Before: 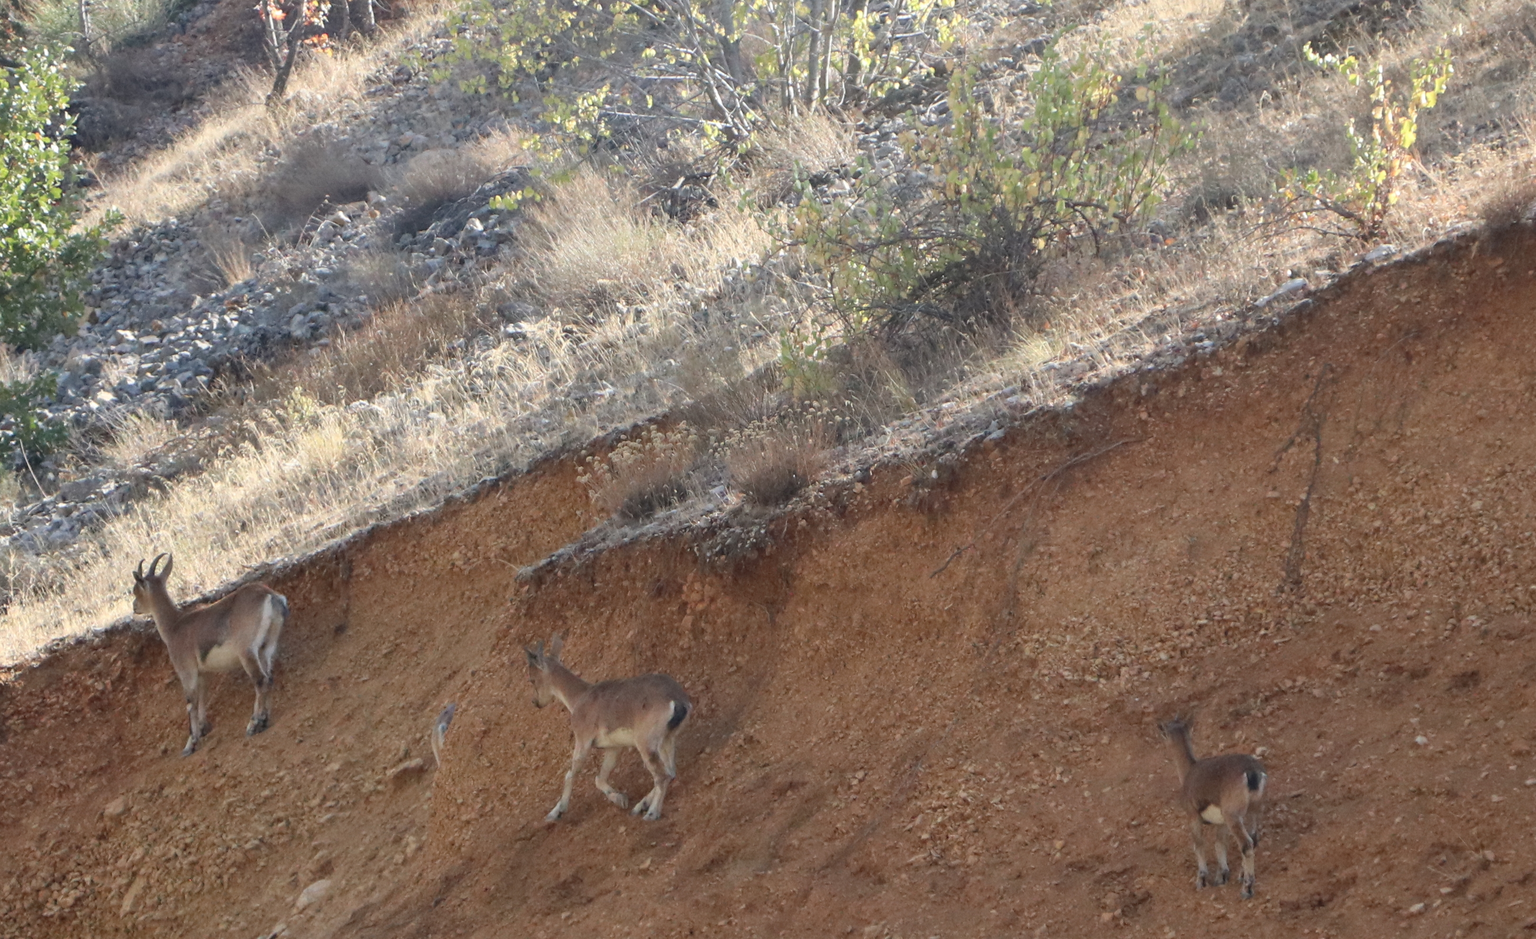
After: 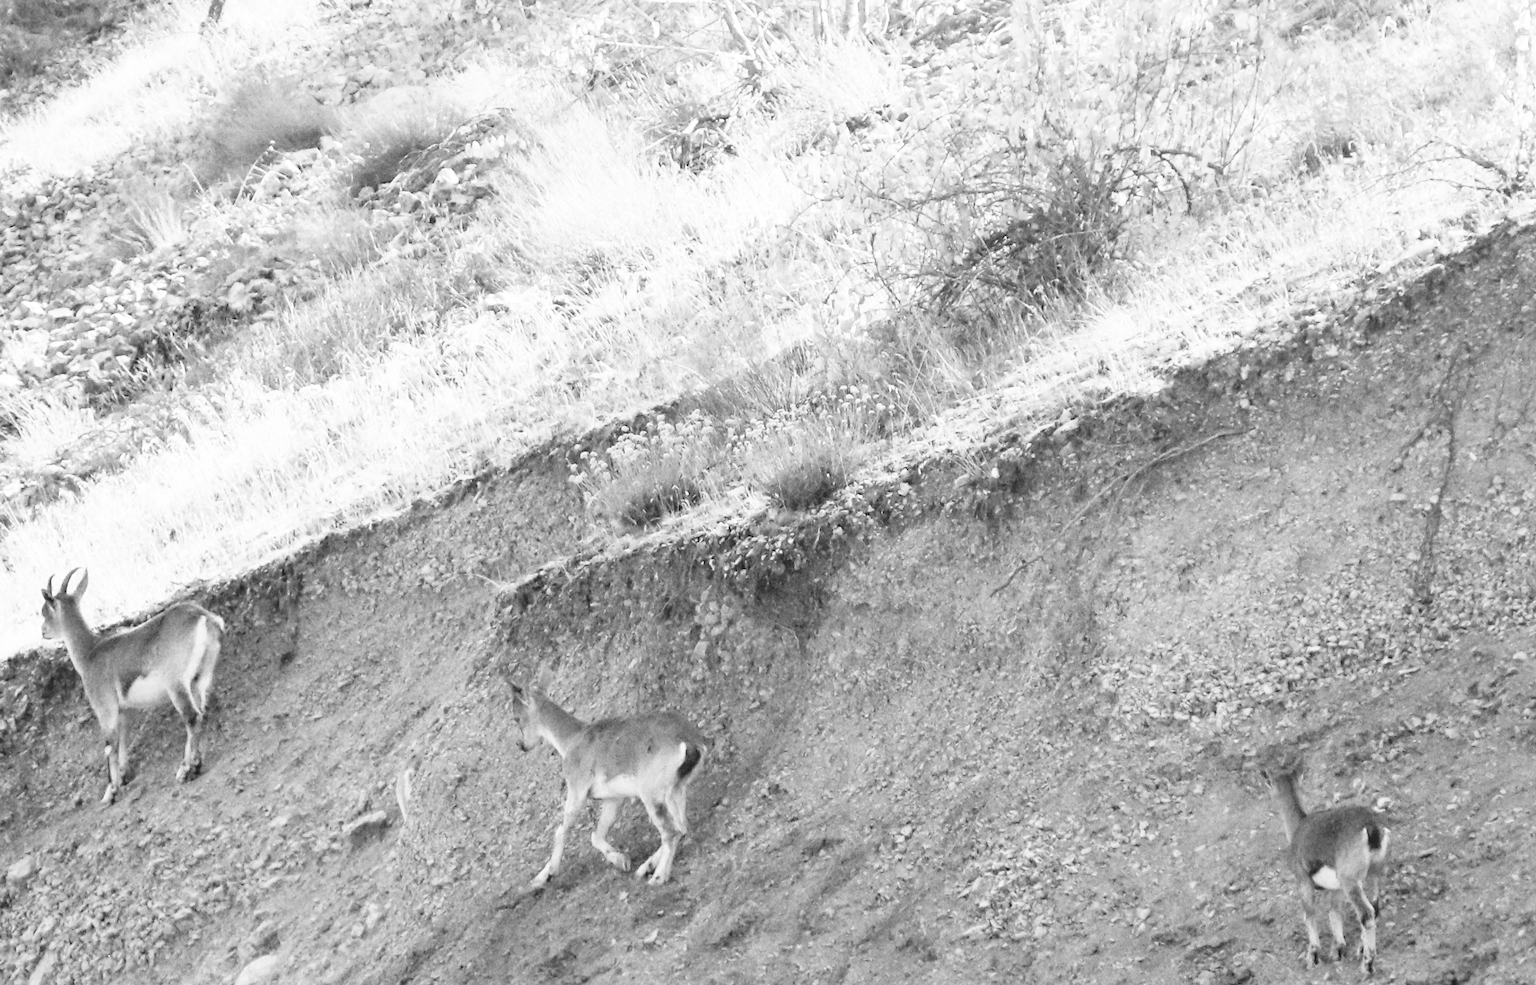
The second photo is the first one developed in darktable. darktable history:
exposure: compensate highlight preservation false
rgb curve: curves: ch0 [(0, 0) (0.21, 0.15) (0.24, 0.21) (0.5, 0.75) (0.75, 0.96) (0.89, 0.99) (1, 1)]; ch1 [(0, 0.02) (0.21, 0.13) (0.25, 0.2) (0.5, 0.67) (0.75, 0.9) (0.89, 0.97) (1, 1)]; ch2 [(0, 0.02) (0.21, 0.13) (0.25, 0.2) (0.5, 0.67) (0.75, 0.9) (0.89, 0.97) (1, 1)], compensate middle gray true
color calibration: output gray [0.267, 0.423, 0.261, 0], illuminant same as pipeline (D50), adaptation none (bypass)
crop: left 6.446%, top 8.188%, right 9.538%, bottom 3.548%
tone equalizer: on, module defaults
contrast brightness saturation: contrast 0.1, brightness 0.3, saturation 0.14
